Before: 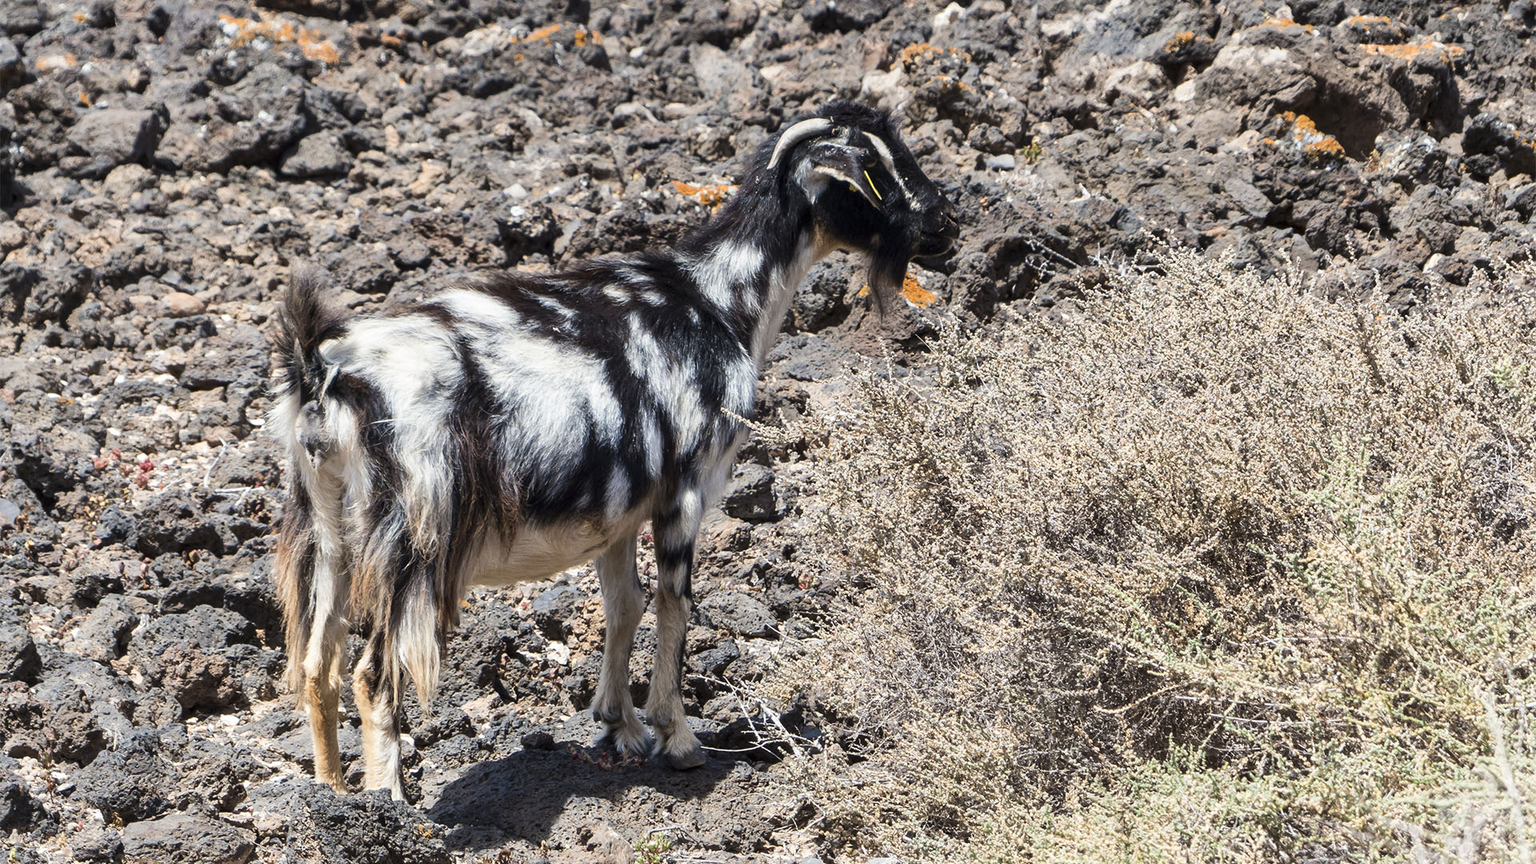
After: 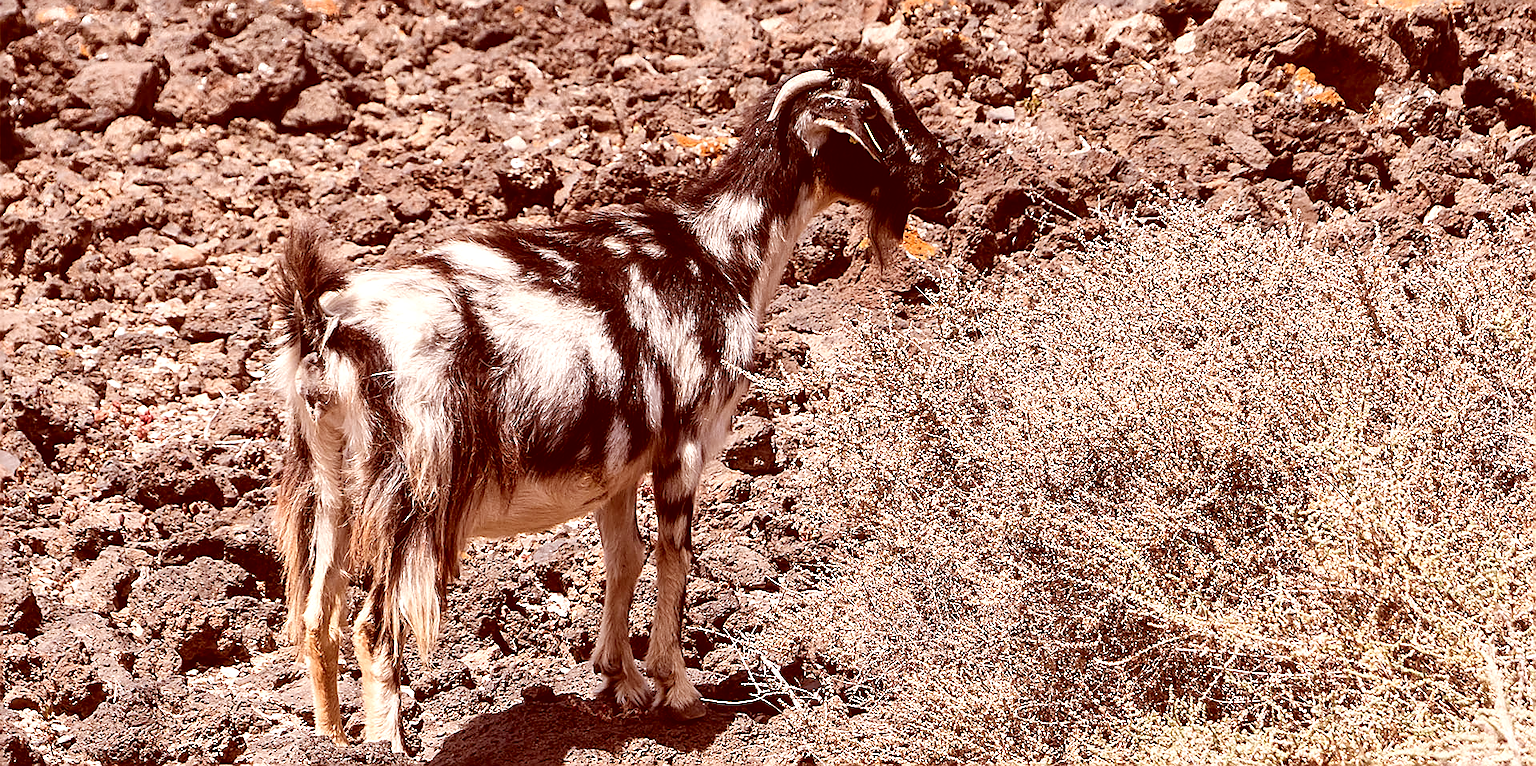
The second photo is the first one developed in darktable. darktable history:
sharpen: radius 1.363, amount 1.236, threshold 0.663
crop and rotate: top 5.601%, bottom 5.612%
color correction: highlights a* 9.15, highlights b* 9.01, shadows a* 39.82, shadows b* 39.71, saturation 0.81
shadows and highlights: radius 45.77, white point adjustment 6.67, compress 79.89%, soften with gaussian
